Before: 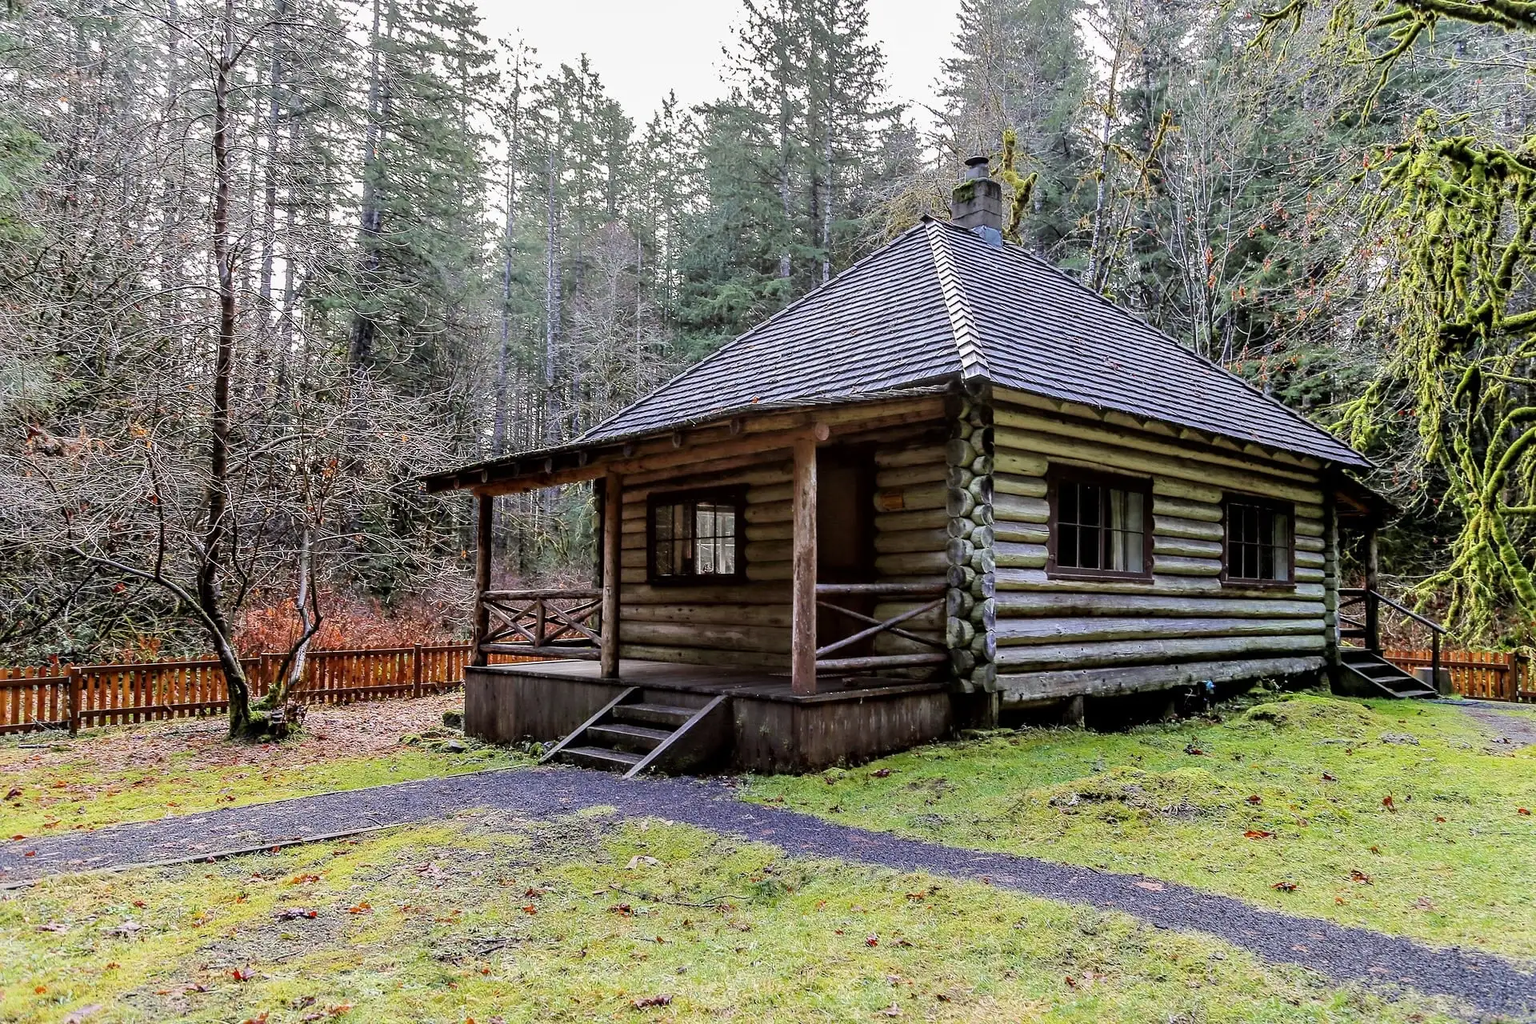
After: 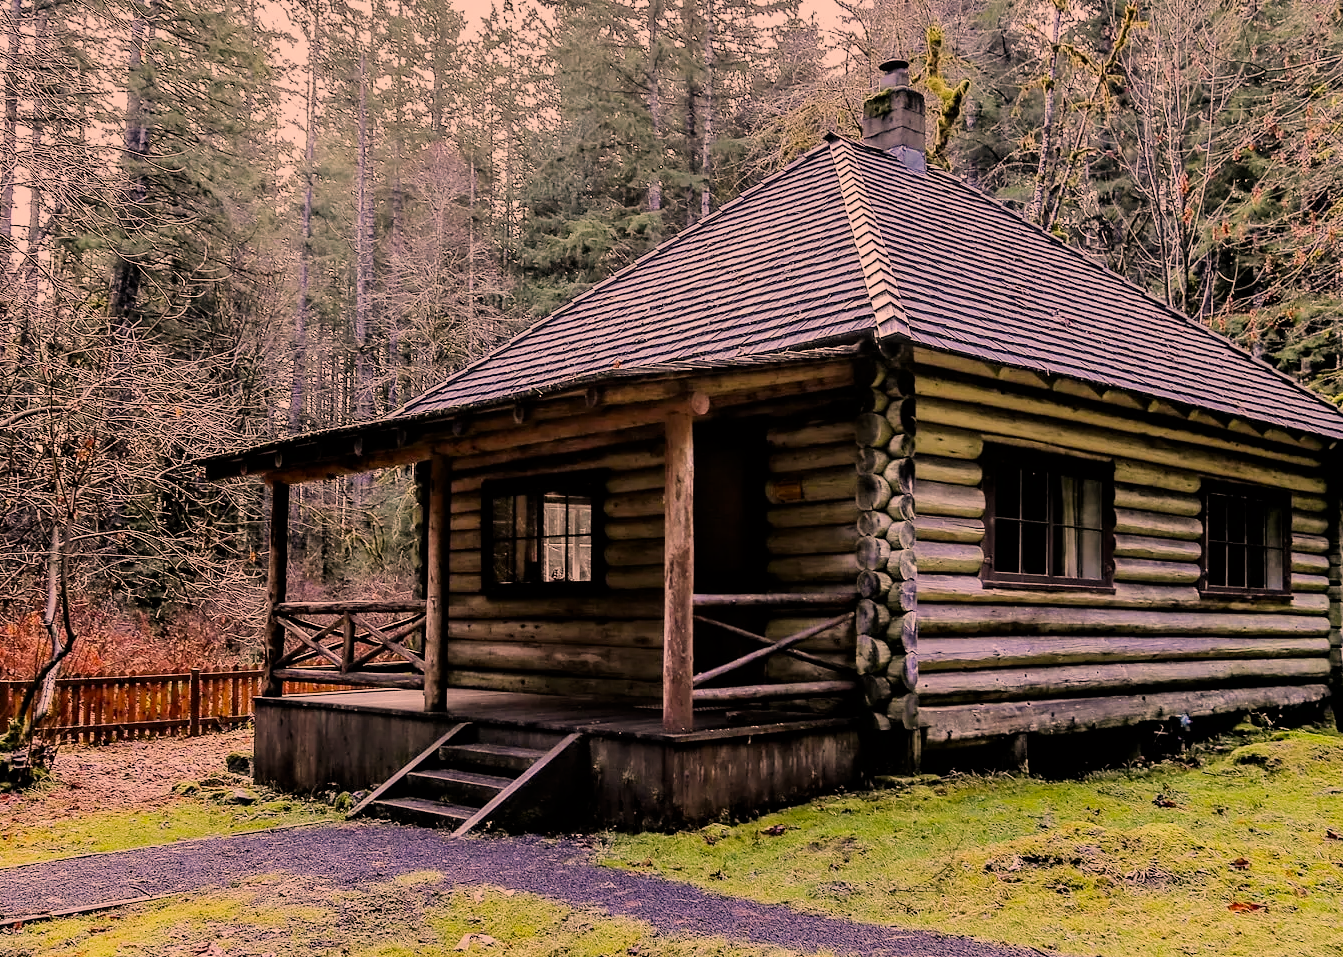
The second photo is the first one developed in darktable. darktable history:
crop and rotate: left 17.046%, top 10.659%, right 12.989%, bottom 14.553%
tone equalizer: on, module defaults
filmic rgb: black relative exposure -7.65 EV, white relative exposure 4.56 EV, hardness 3.61, contrast 1.106
color correction: highlights a* 21.88, highlights b* 22.25
